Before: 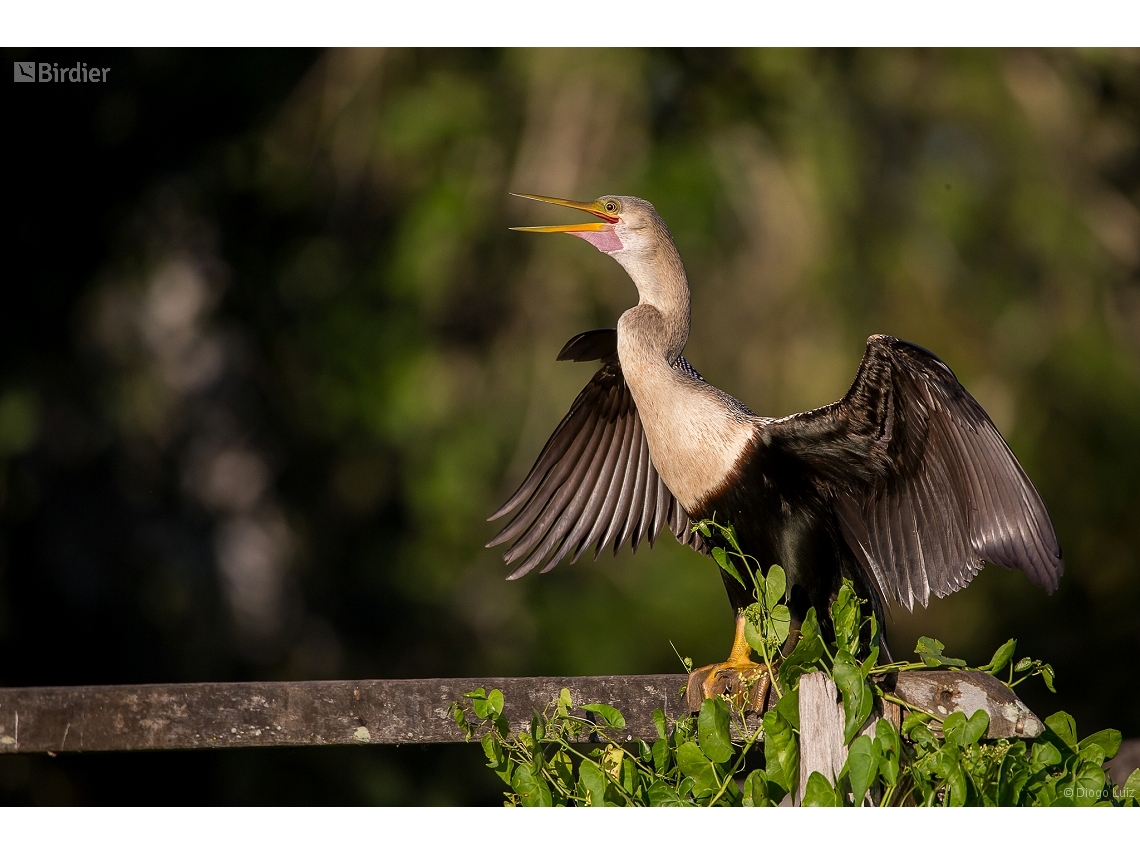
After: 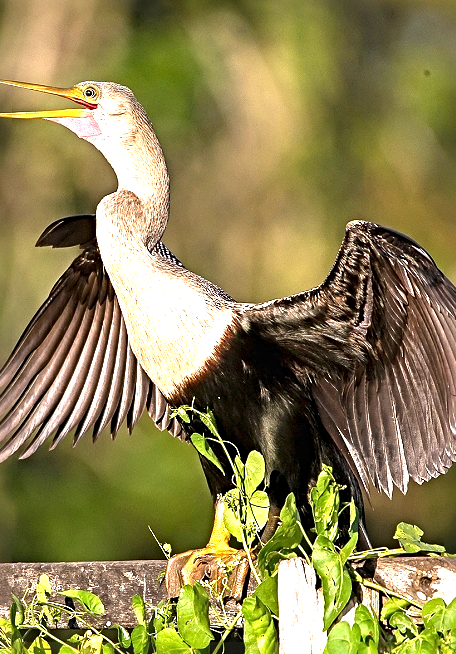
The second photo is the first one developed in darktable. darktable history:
exposure: black level correction 0, exposure 1.674 EV, compensate highlight preservation false
crop: left 45.731%, top 13.441%, right 14.231%, bottom 9.957%
sharpen: radius 4.845
